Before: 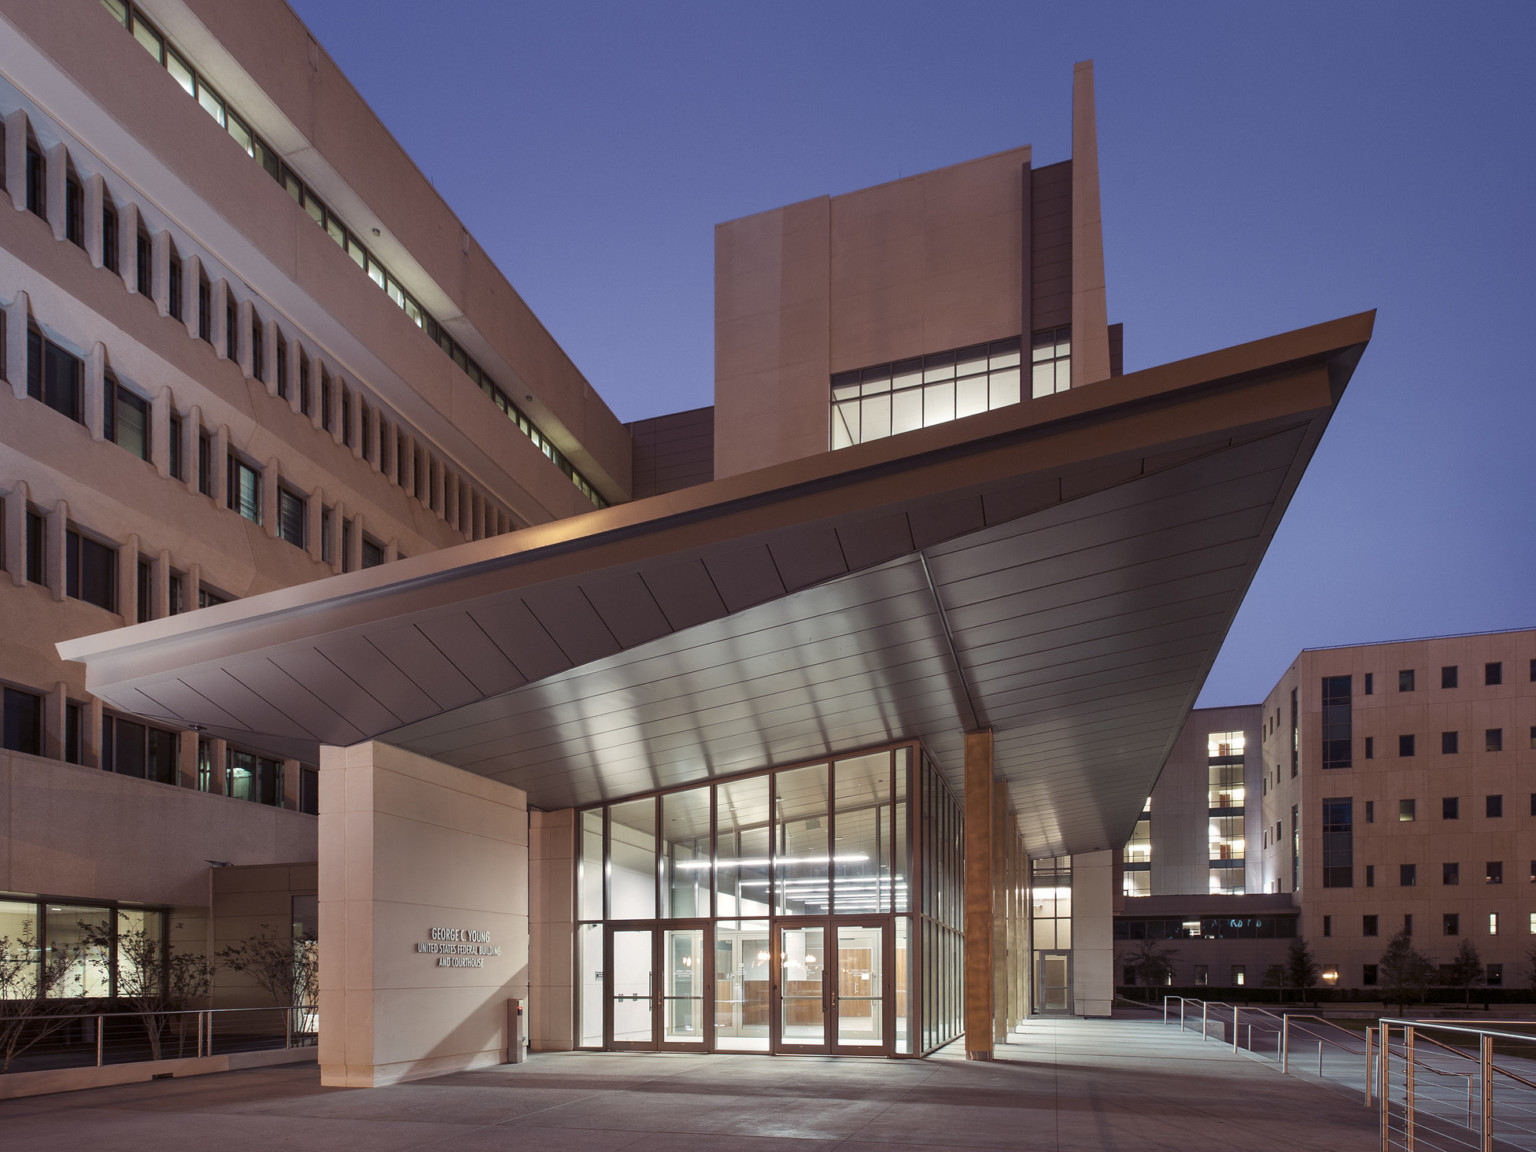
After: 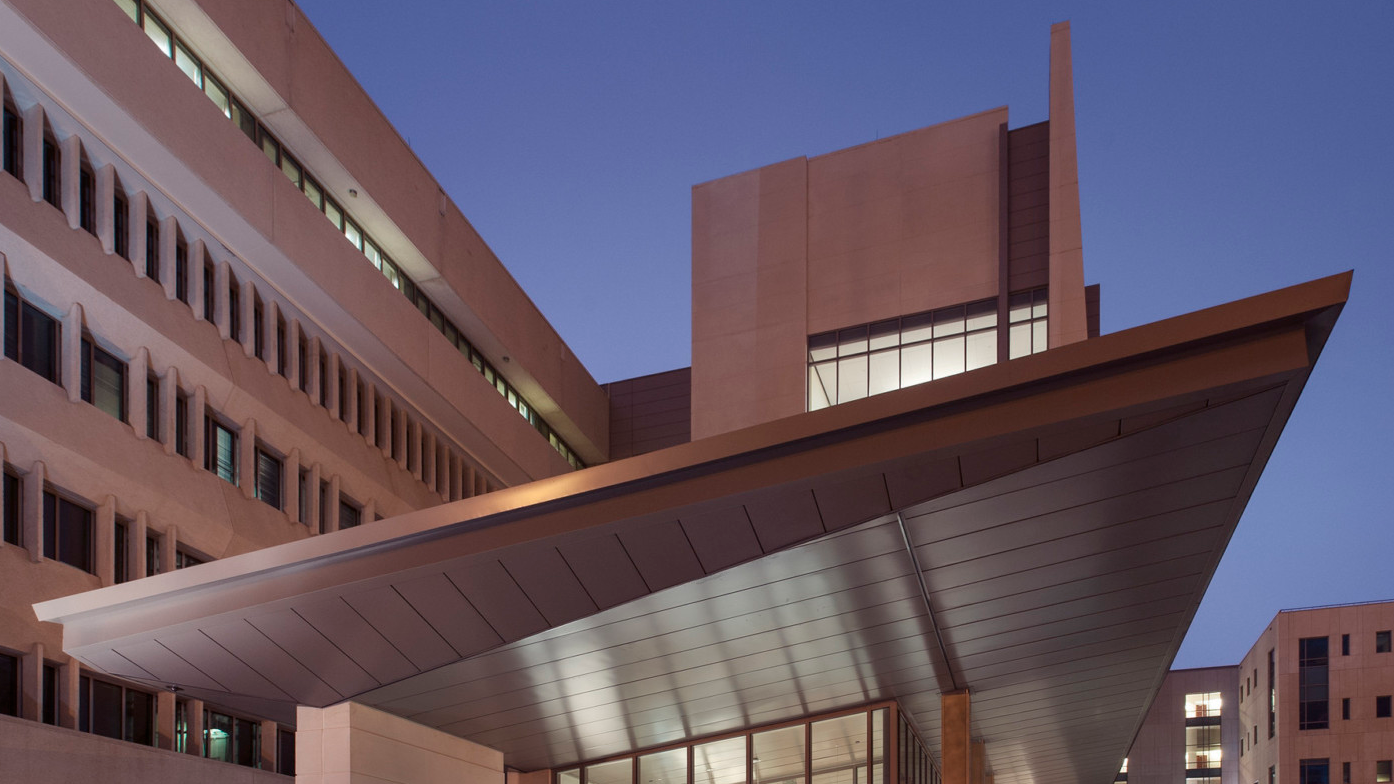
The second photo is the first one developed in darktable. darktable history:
crop: left 1.515%, top 3.416%, right 7.672%, bottom 28.501%
